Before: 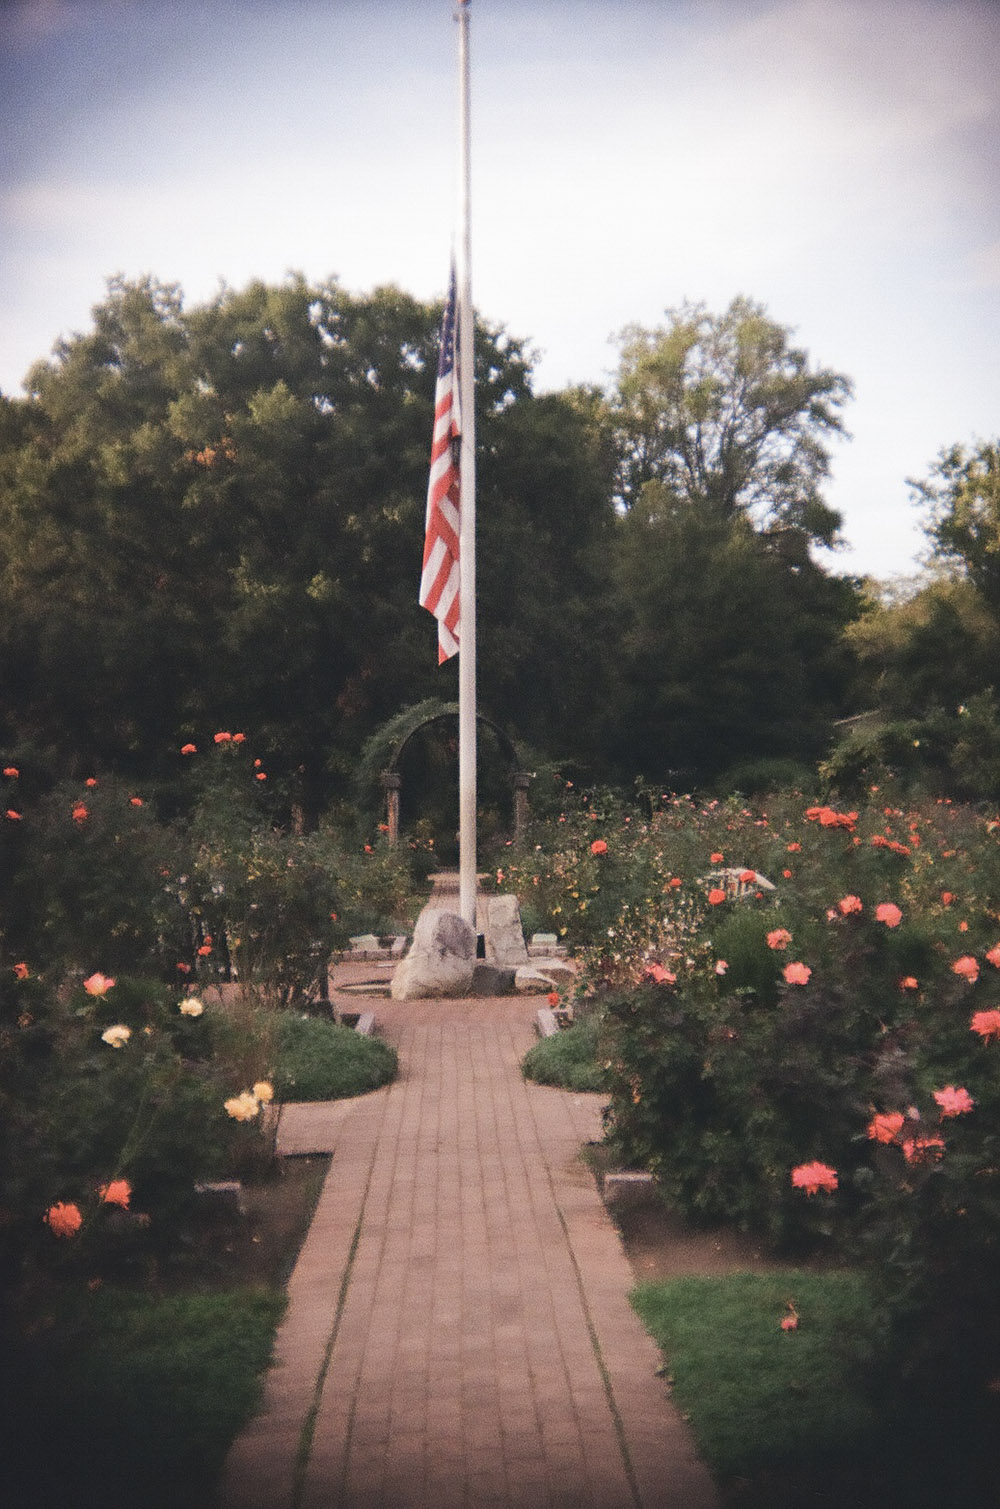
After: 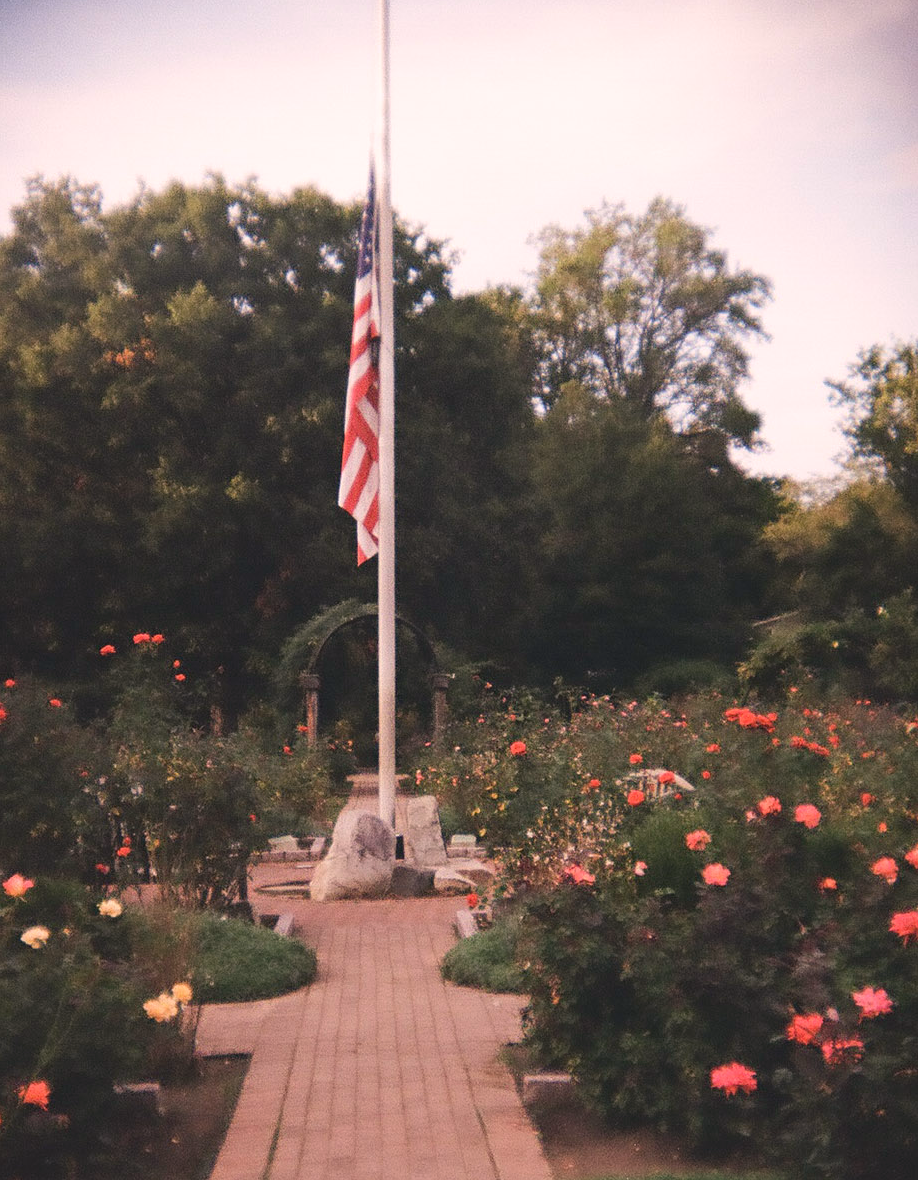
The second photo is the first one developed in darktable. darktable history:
color correction: highlights a* 7.33, highlights b* 4.05
crop: left 8.111%, top 6.571%, bottom 15.205%
